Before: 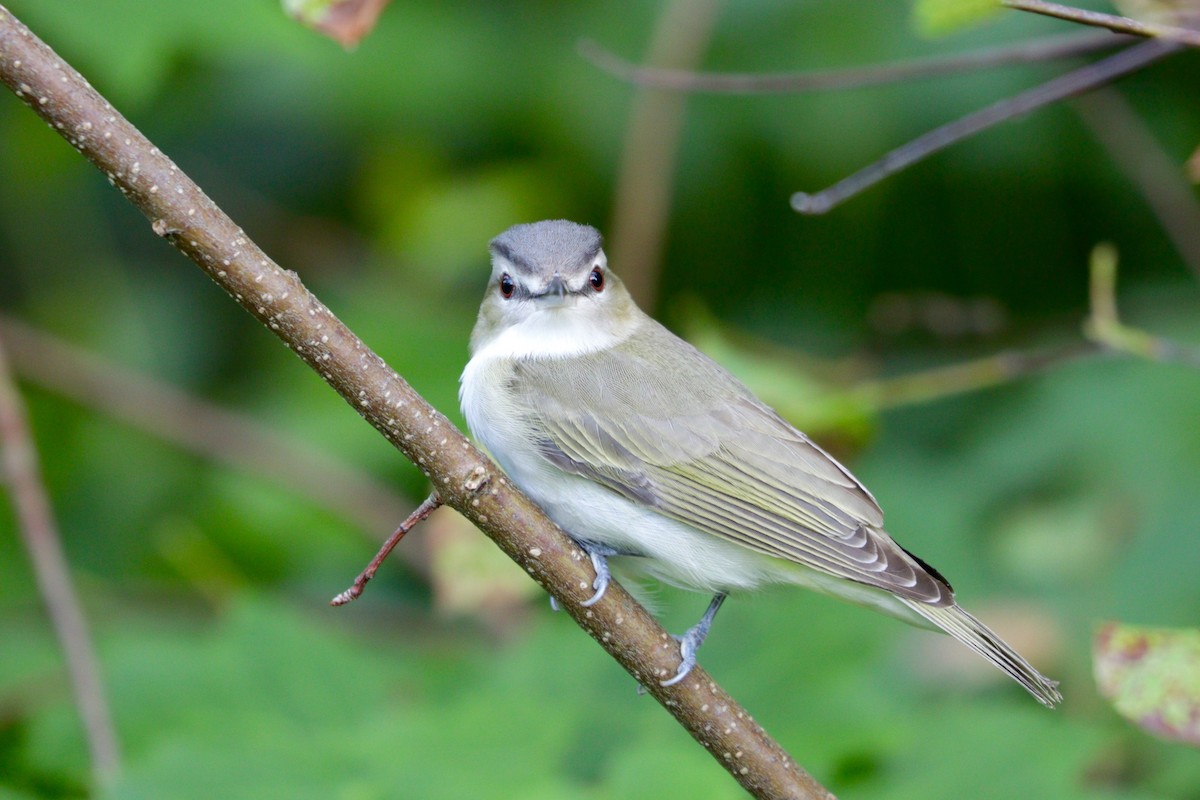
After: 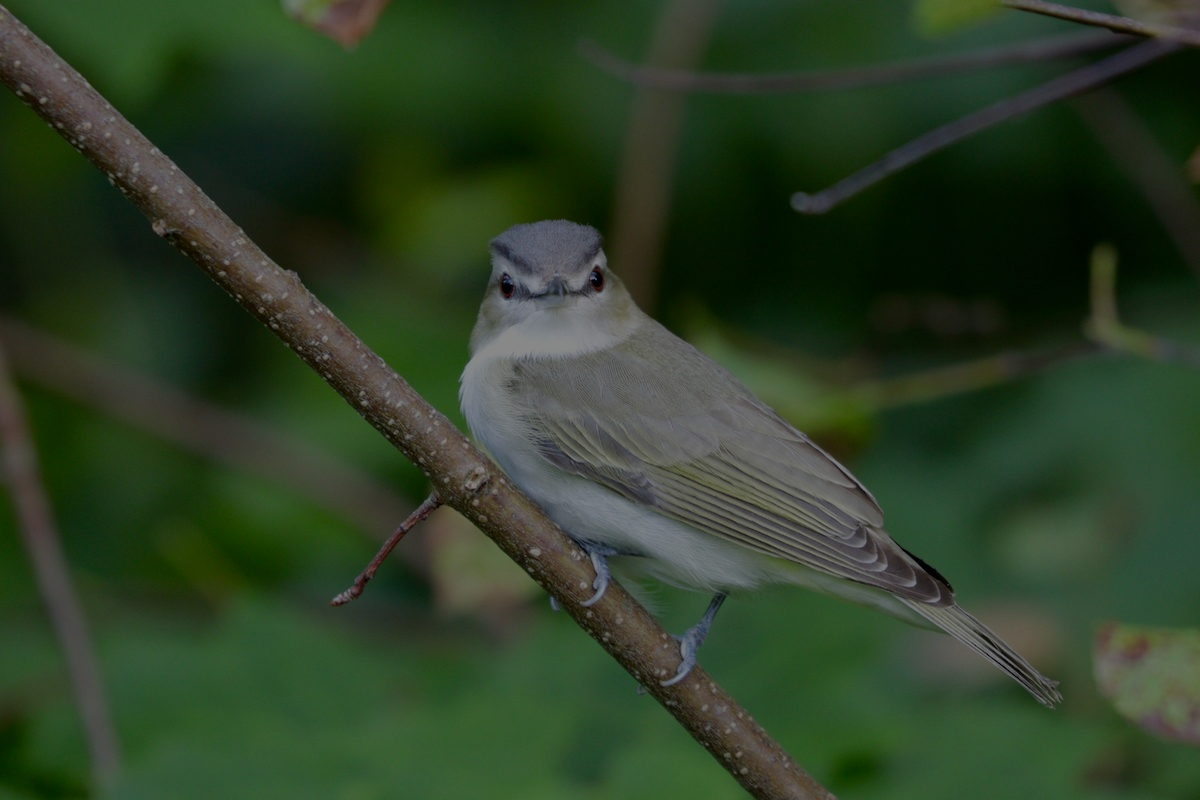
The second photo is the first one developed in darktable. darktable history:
tone equalizer: on, module defaults
exposure: exposure -2.002 EV, compensate highlight preservation false
